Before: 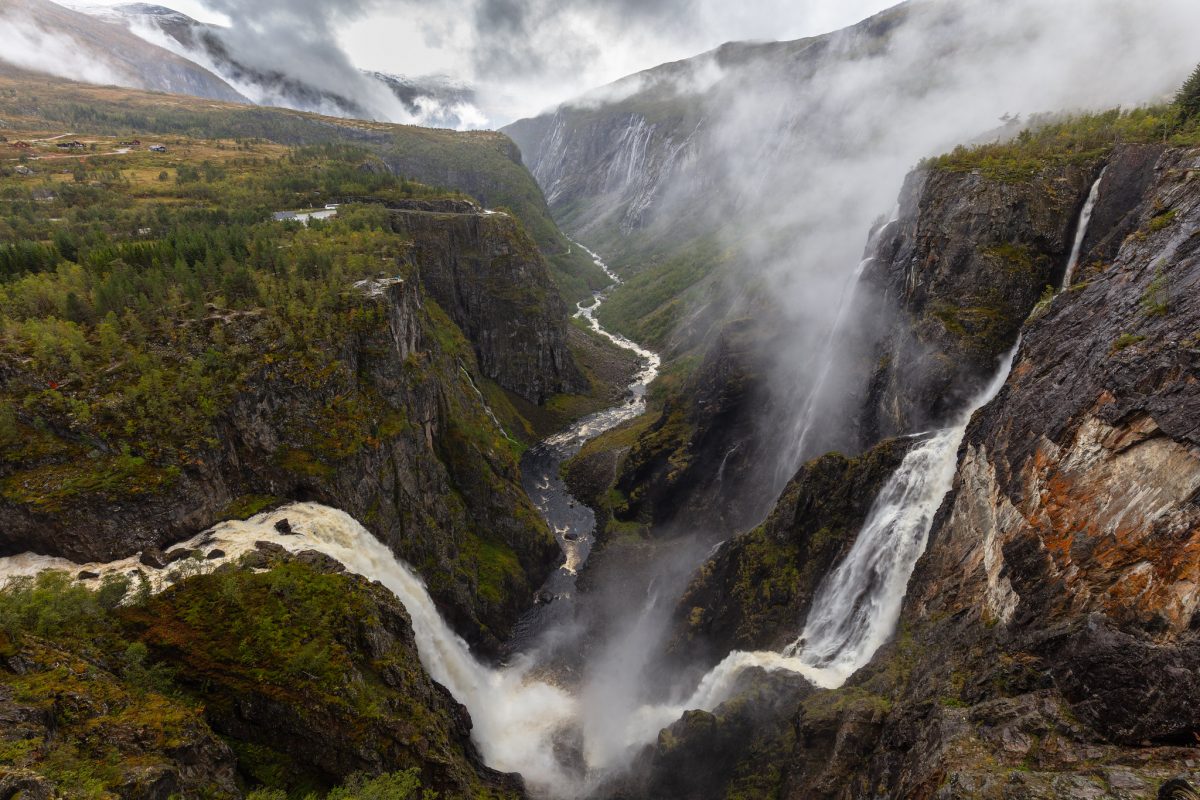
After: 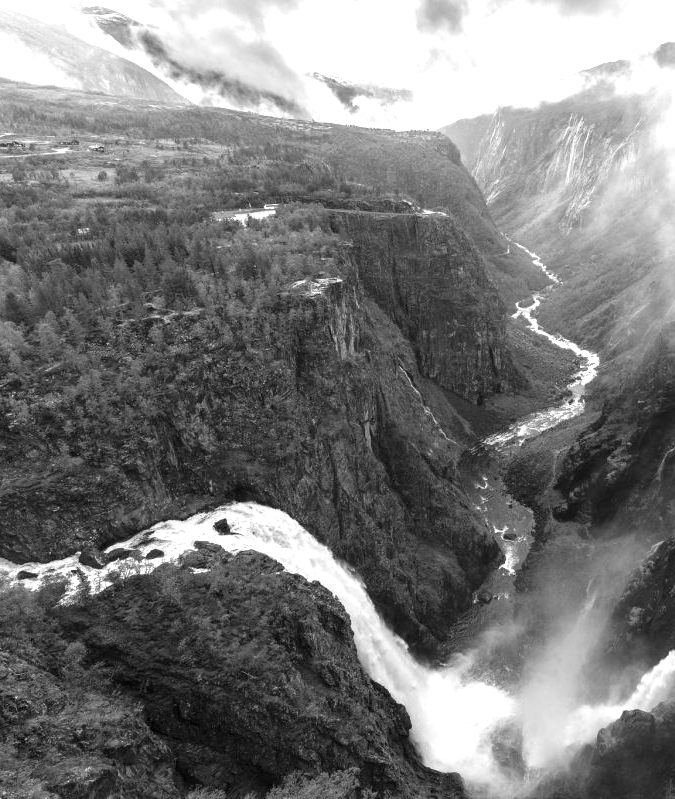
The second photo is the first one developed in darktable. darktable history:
crop: left 5.114%, right 38.589%
exposure: exposure 1.061 EV, compensate highlight preservation false
monochrome: on, module defaults
